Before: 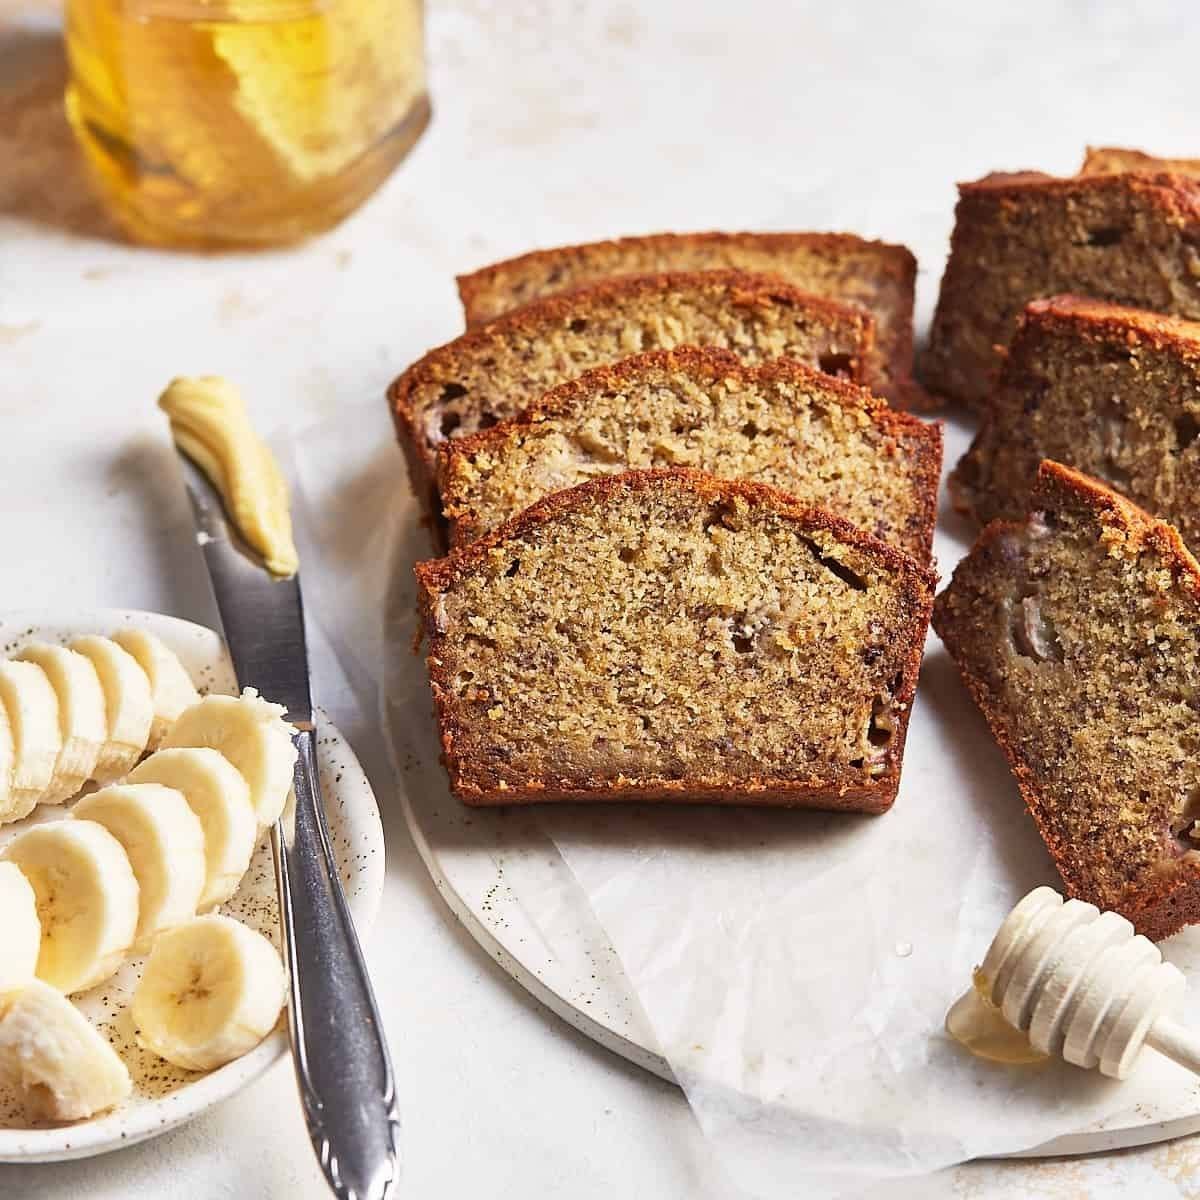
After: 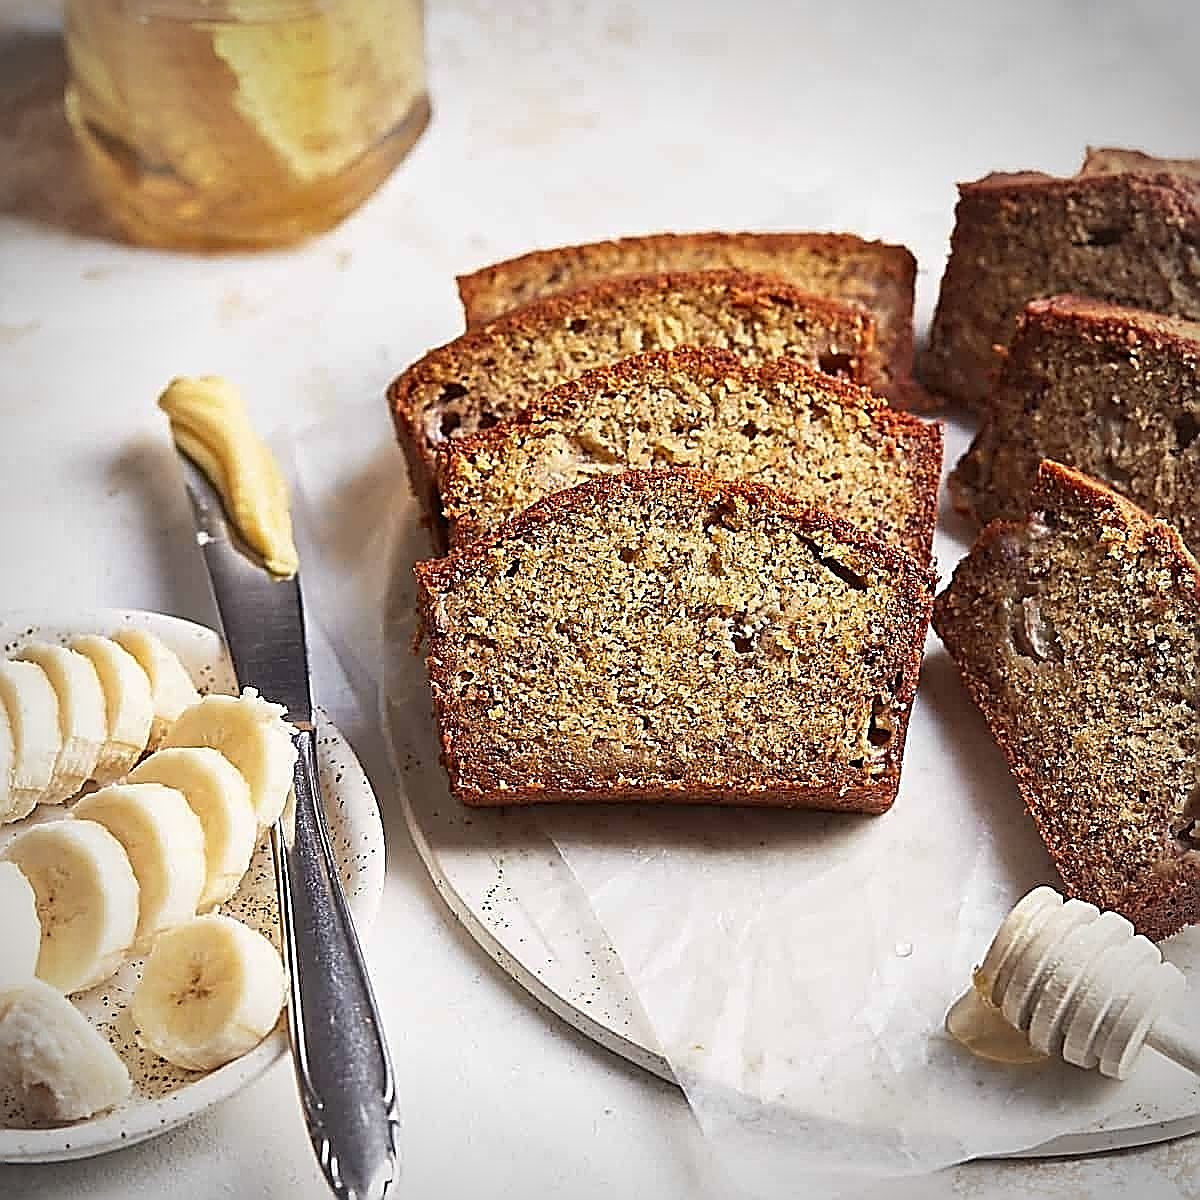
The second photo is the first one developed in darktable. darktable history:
sharpen: amount 1.871
vignetting: on, module defaults
